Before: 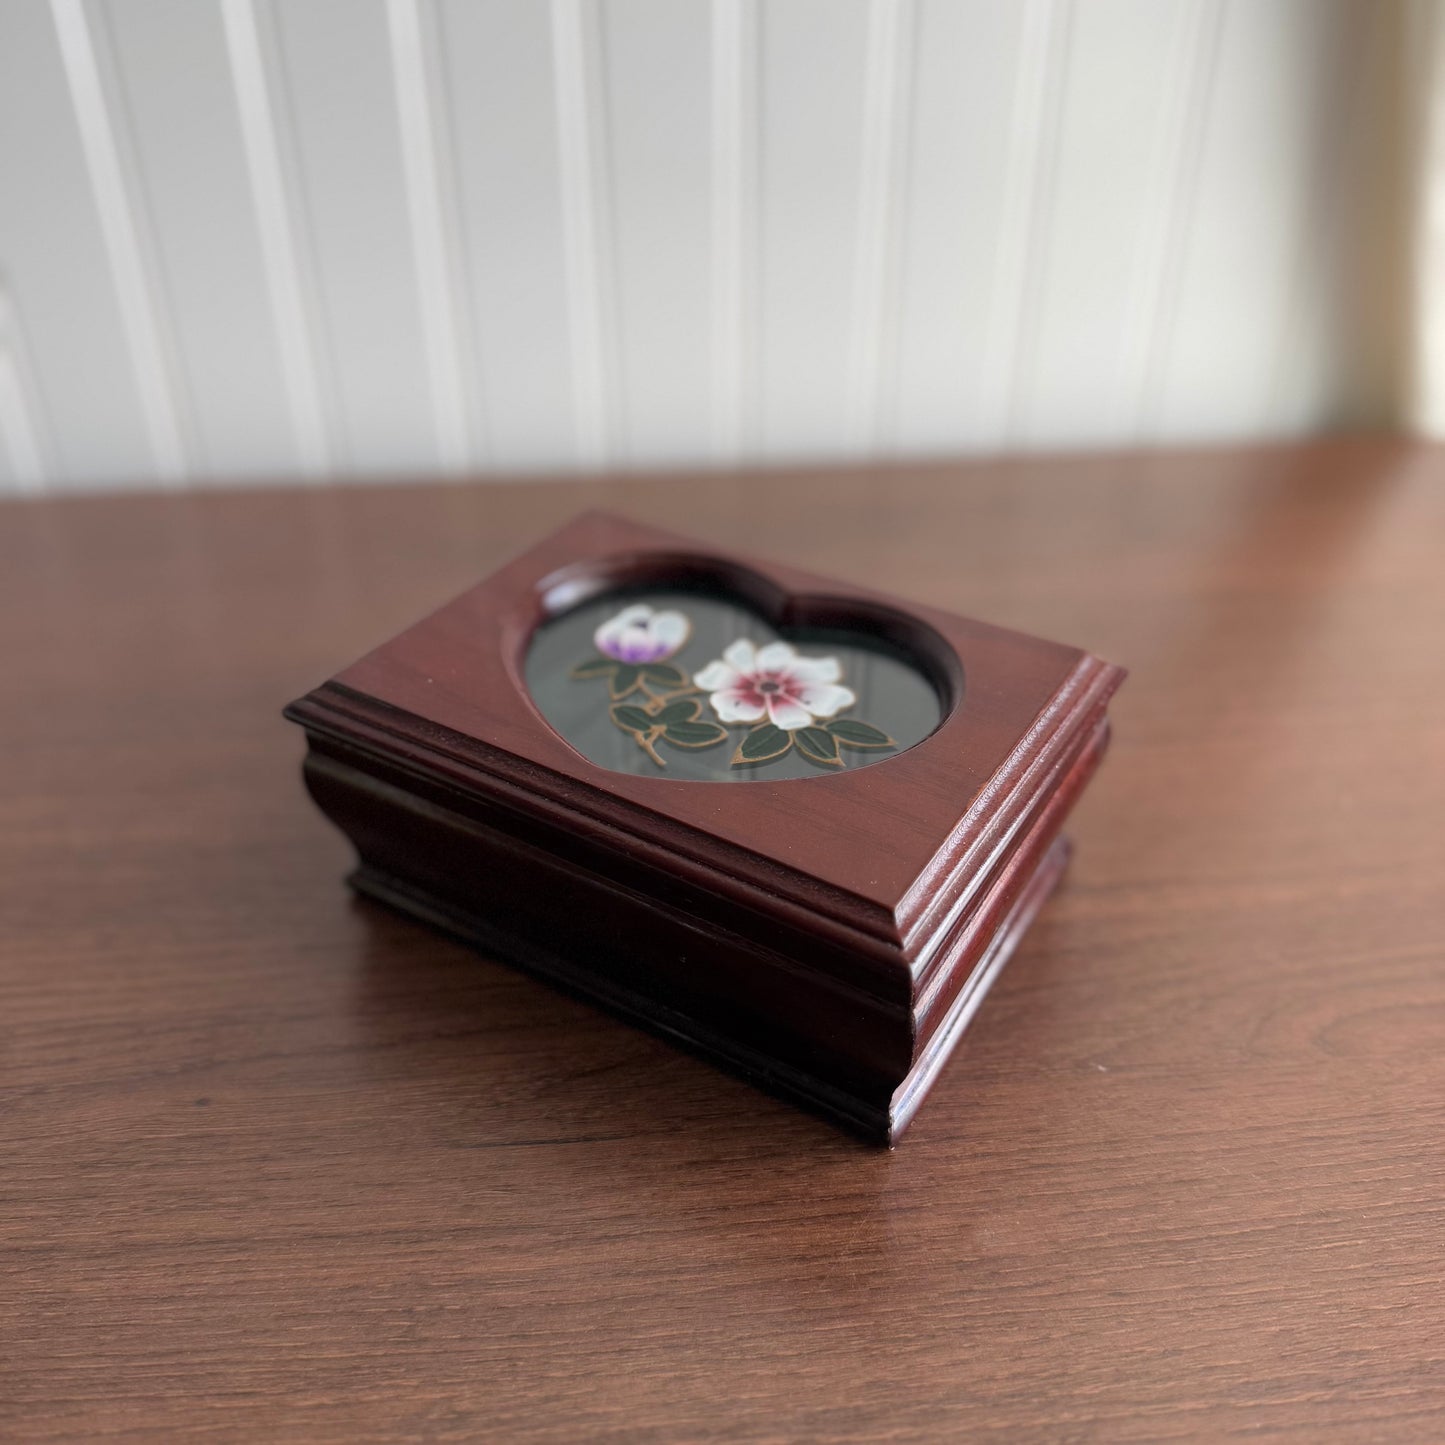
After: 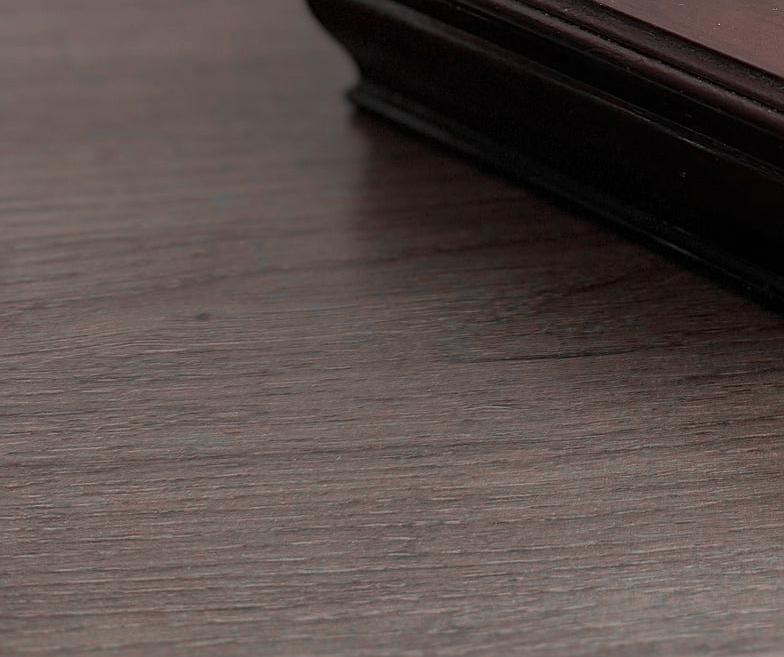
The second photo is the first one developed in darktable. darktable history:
sharpen: on, module defaults
crop and rotate: top 54.351%, right 45.684%, bottom 0.169%
color zones: curves: ch1 [(0, 0.006) (0.094, 0.285) (0.171, 0.001) (0.429, 0.001) (0.571, 0.003) (0.714, 0.004) (0.857, 0.004) (1, 0.006)]
